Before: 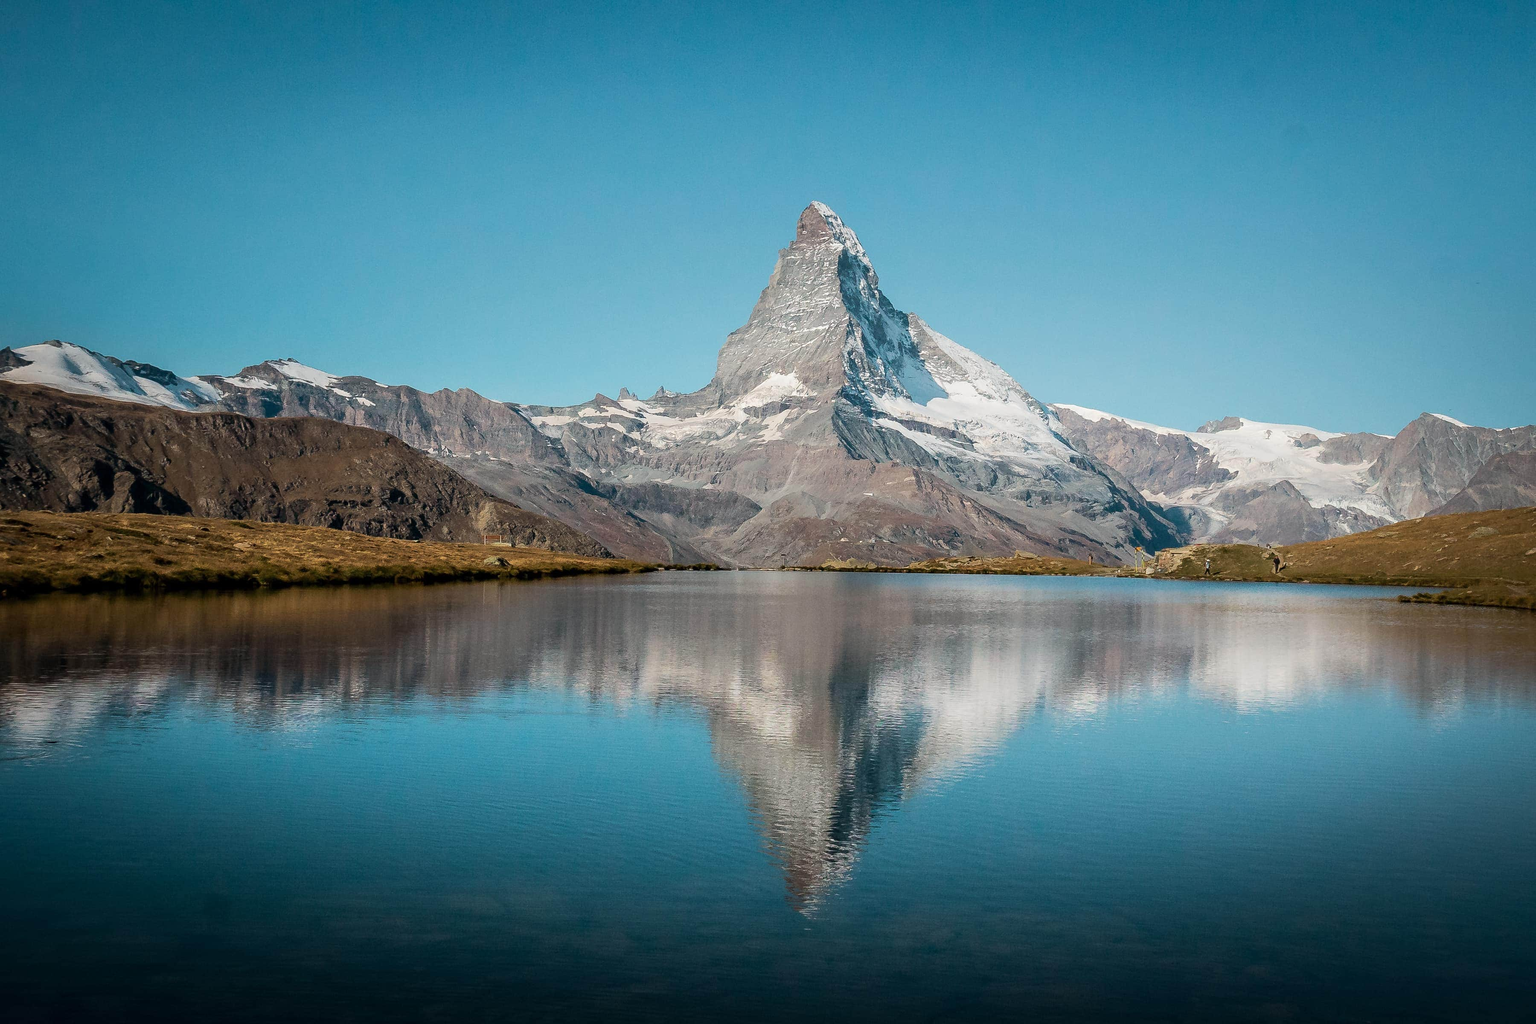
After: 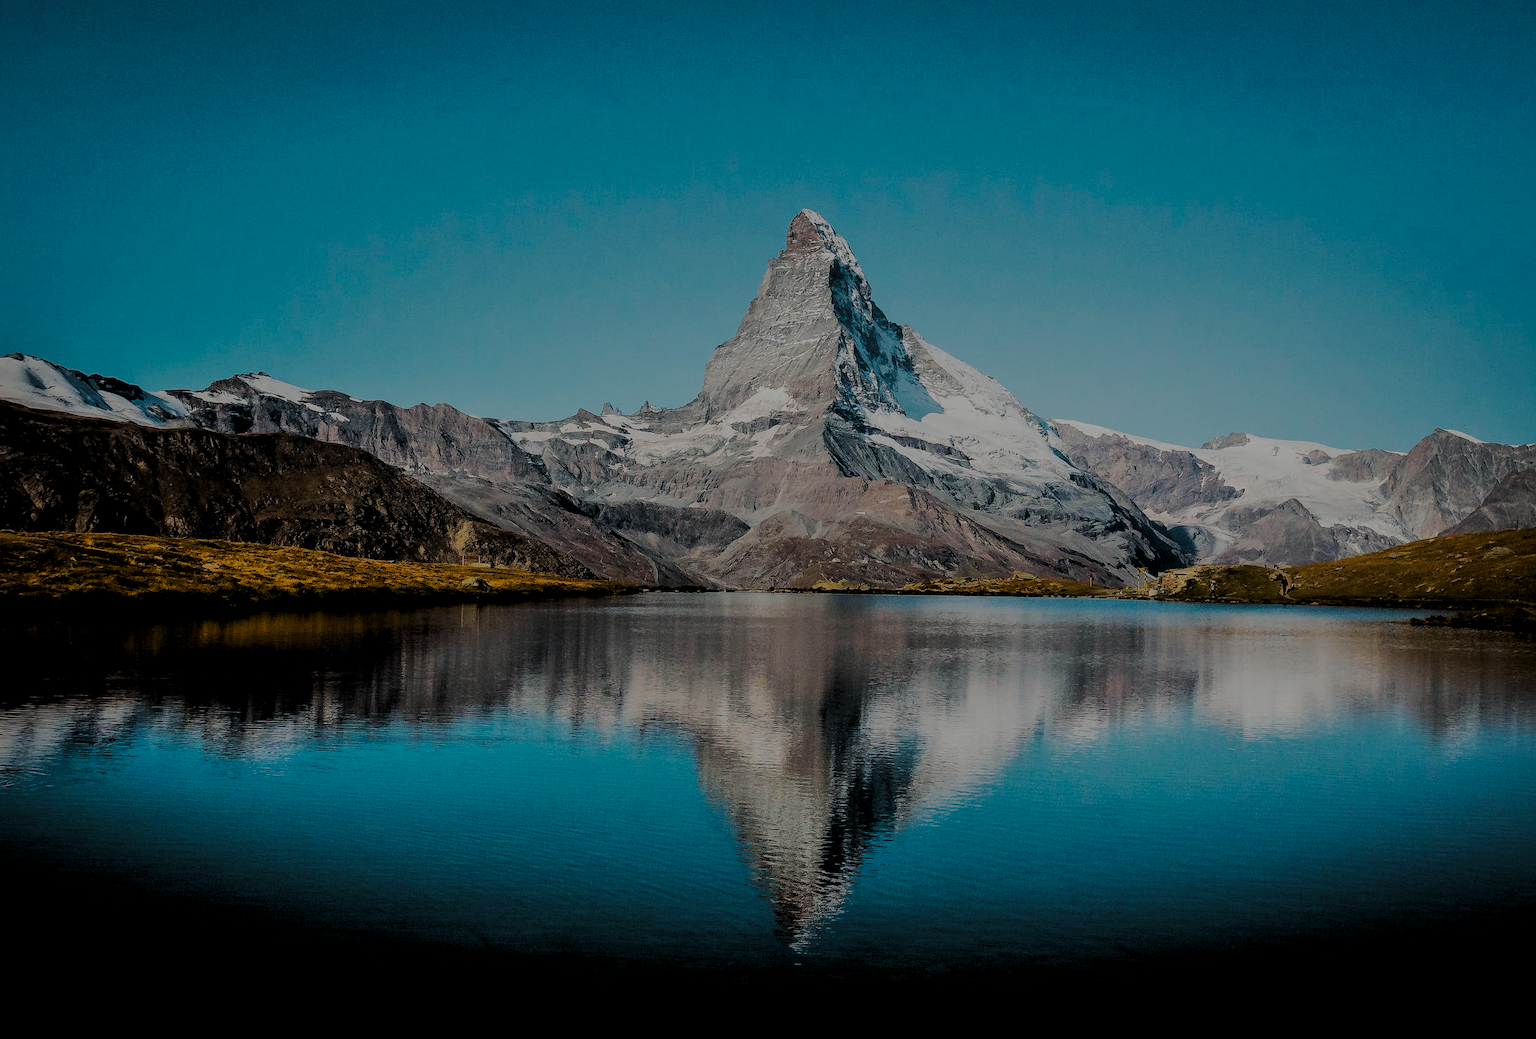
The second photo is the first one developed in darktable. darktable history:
exposure: exposure -0.962 EV, compensate highlight preservation false
shadows and highlights: on, module defaults
levels: levels [0.101, 0.578, 0.953]
crop and rotate: left 2.533%, right 1.062%, bottom 2.089%
filmic rgb: black relative exposure -7.65 EV, white relative exposure 4.56 EV, hardness 3.61, contrast 0.986
color balance rgb: perceptual saturation grading › global saturation 0.619%, perceptual saturation grading › highlights -17.991%, perceptual saturation grading › mid-tones 33.586%, perceptual saturation grading › shadows 50.574%, perceptual brilliance grading › mid-tones 10.112%, perceptual brilliance grading › shadows 14.189%
tone curve: curves: ch0 [(0, 0) (0.052, 0.018) (0.236, 0.207) (0.41, 0.417) (0.485, 0.518) (0.54, 0.584) (0.625, 0.666) (0.845, 0.828) (0.994, 0.964)]; ch1 [(0, 0) (0.136, 0.146) (0.317, 0.34) (0.382, 0.408) (0.434, 0.441) (0.472, 0.479) (0.498, 0.501) (0.557, 0.558) (0.616, 0.59) (0.739, 0.7) (1, 1)]; ch2 [(0, 0) (0.352, 0.403) (0.447, 0.466) (0.482, 0.482) (0.528, 0.526) (0.586, 0.577) (0.618, 0.621) (0.785, 0.747) (1, 1)], preserve colors none
